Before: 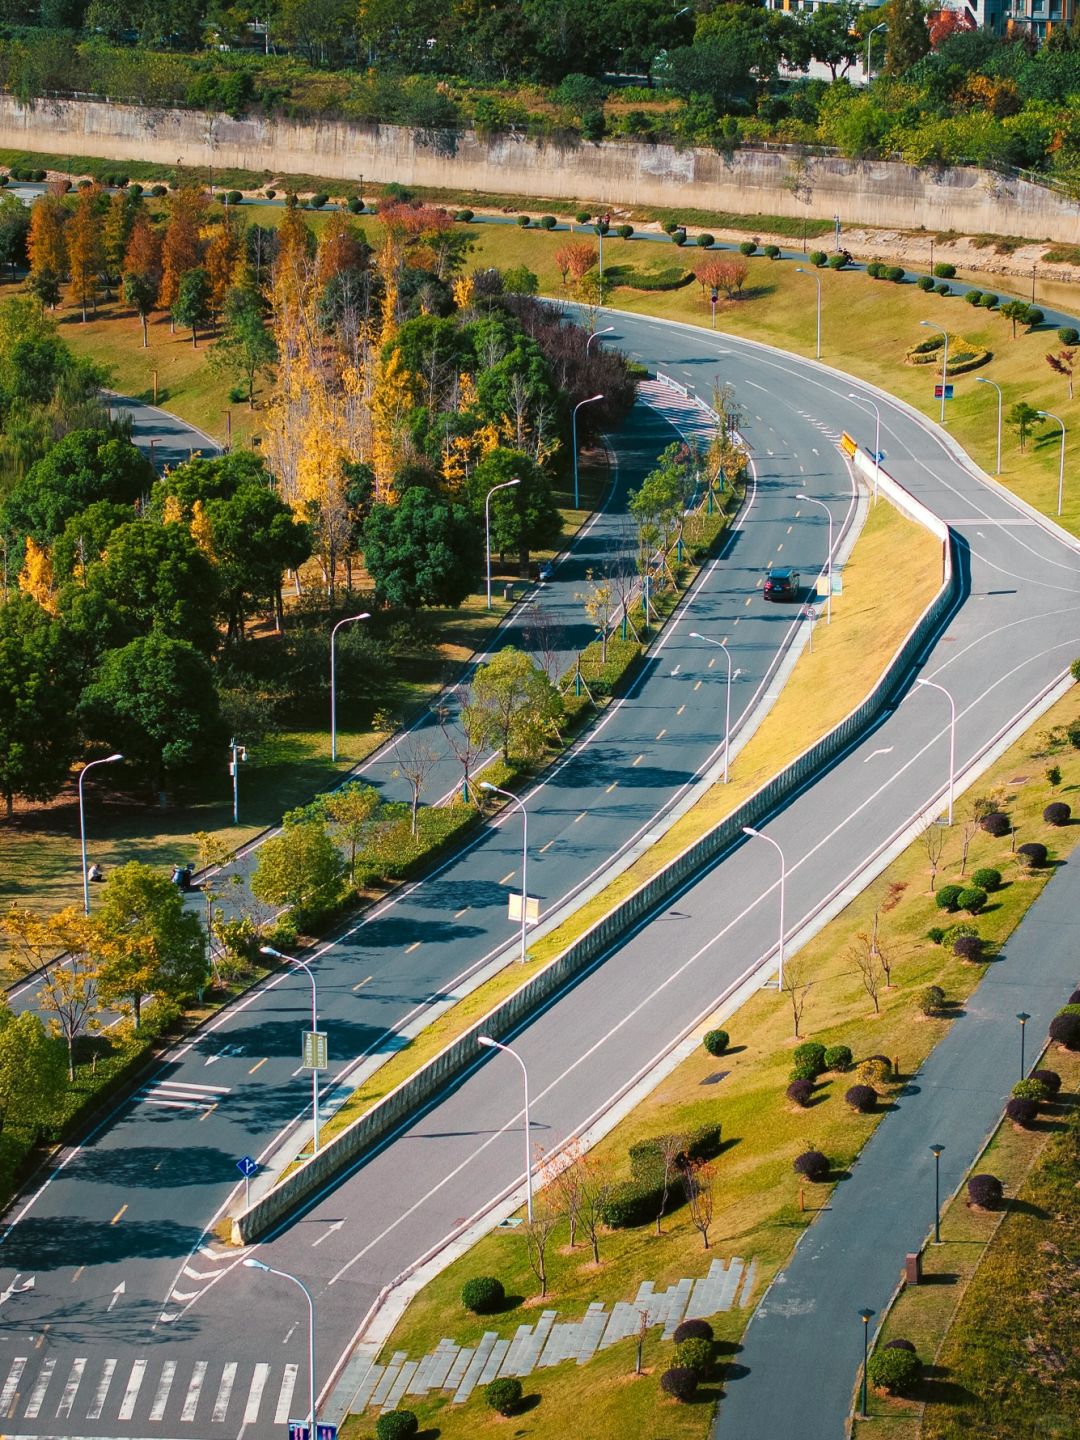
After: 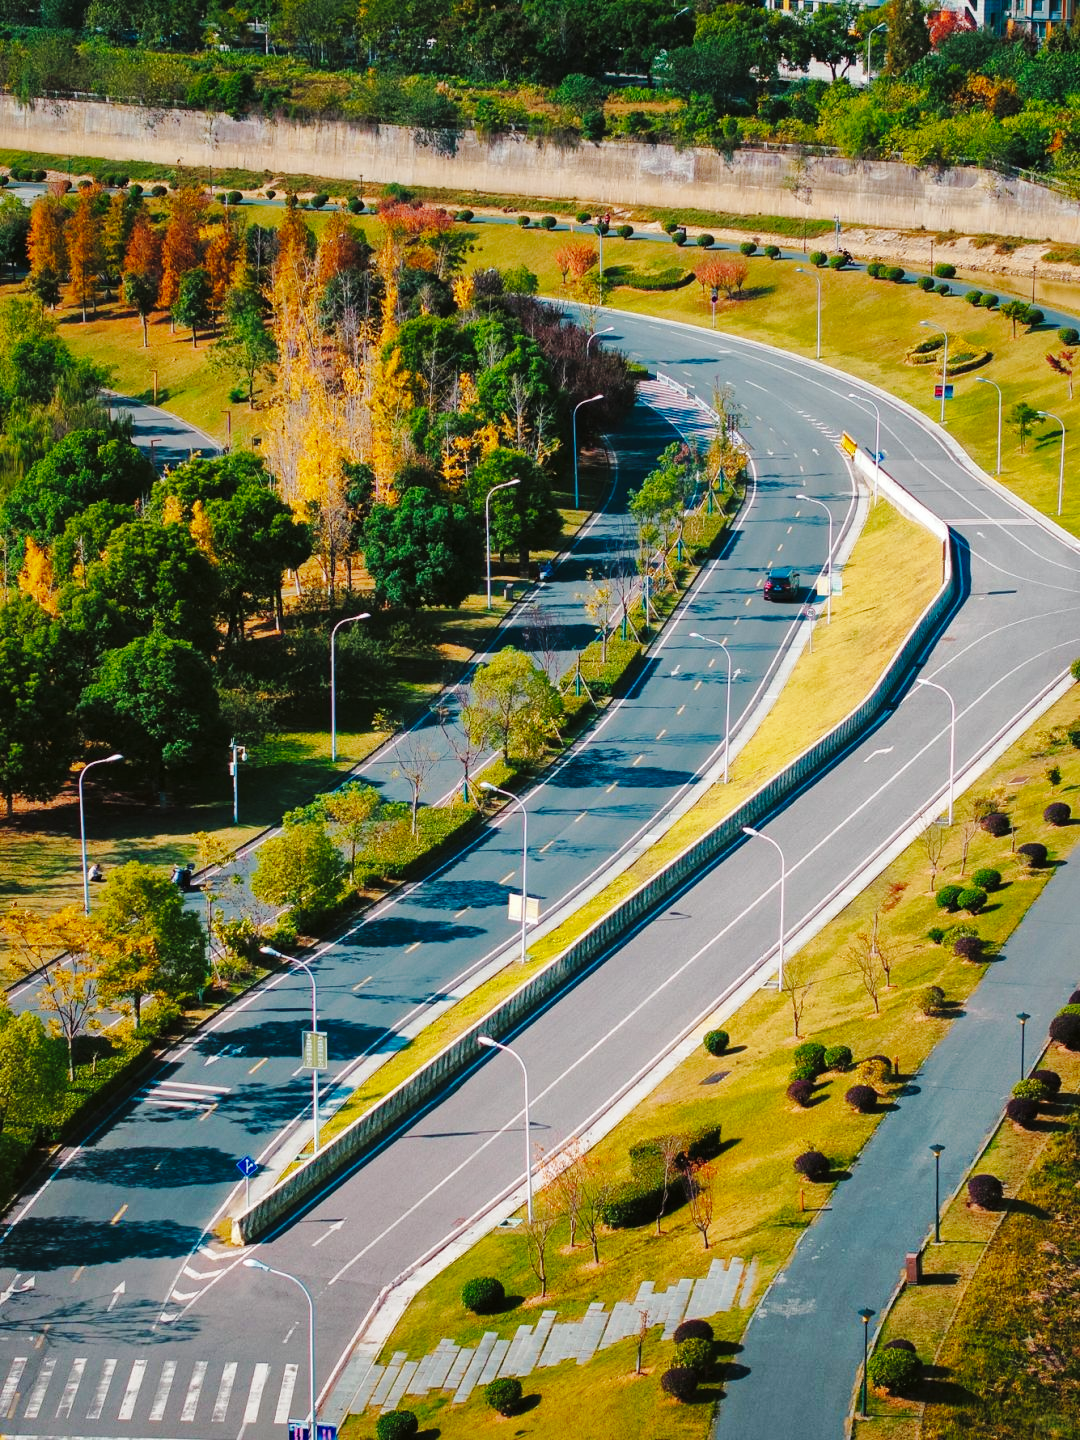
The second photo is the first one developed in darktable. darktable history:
shadows and highlights: shadows 39.35, highlights -60.08
base curve: curves: ch0 [(0, 0) (0.036, 0.025) (0.121, 0.166) (0.206, 0.329) (0.605, 0.79) (1, 1)], exposure shift 0.01, preserve colors none
